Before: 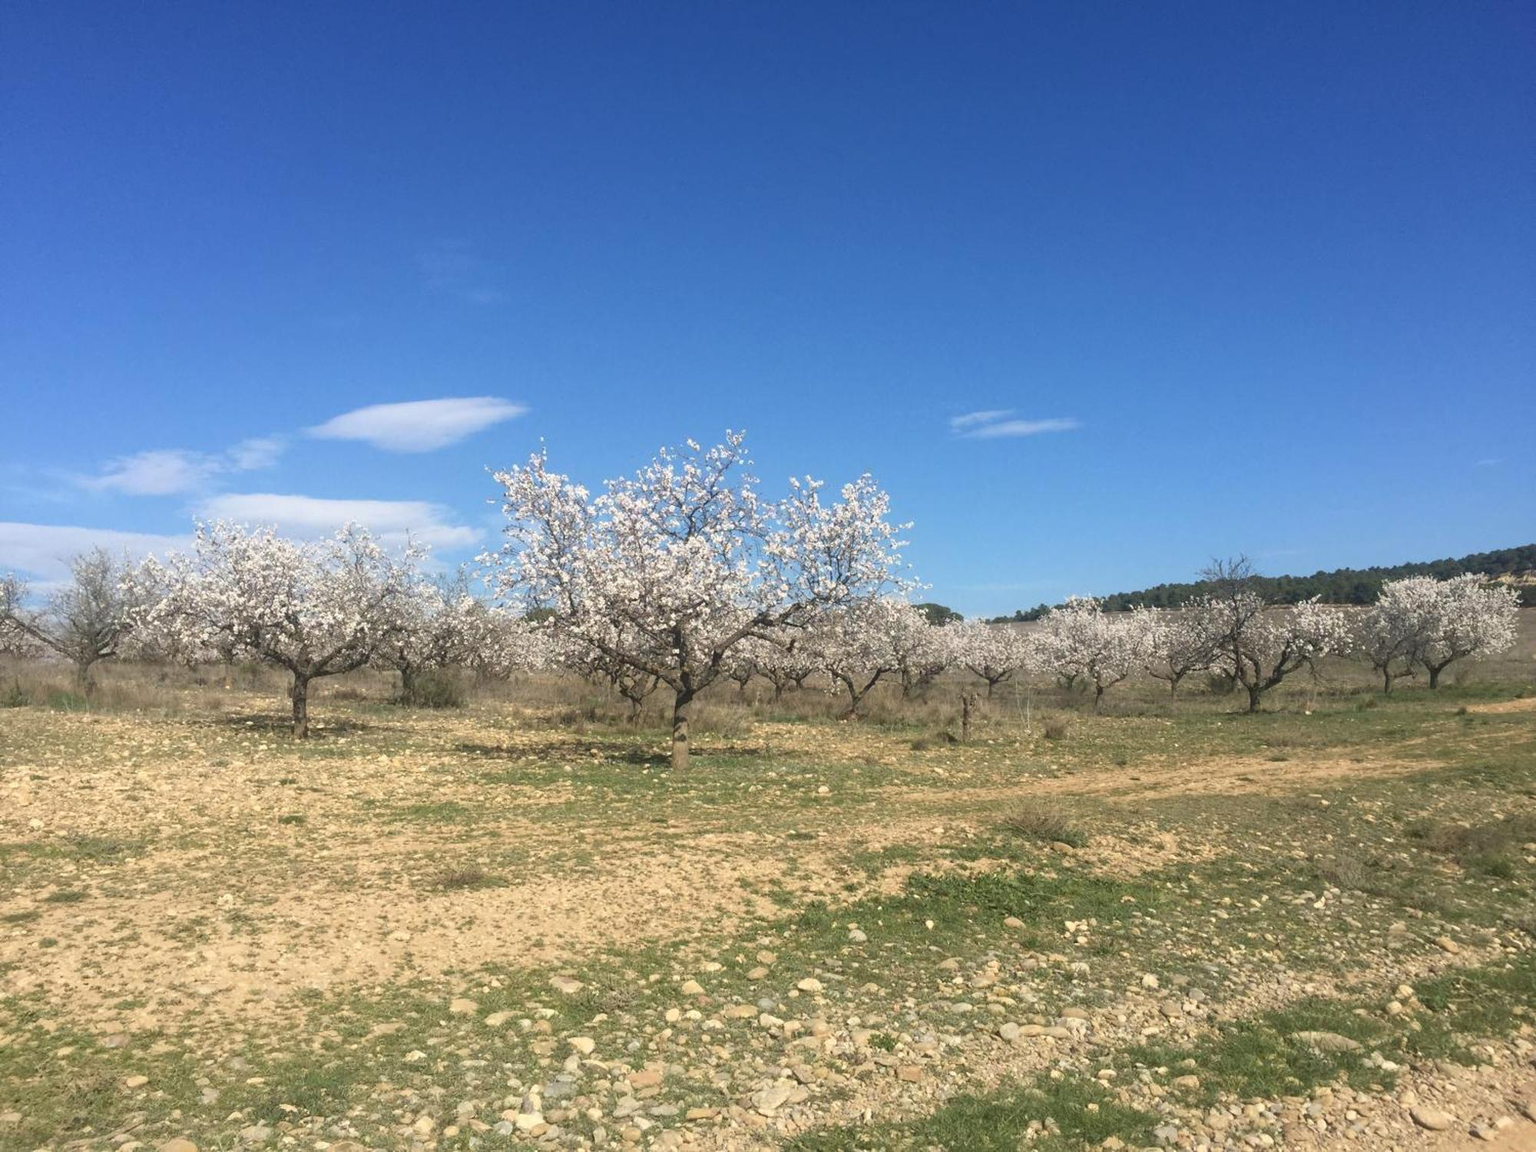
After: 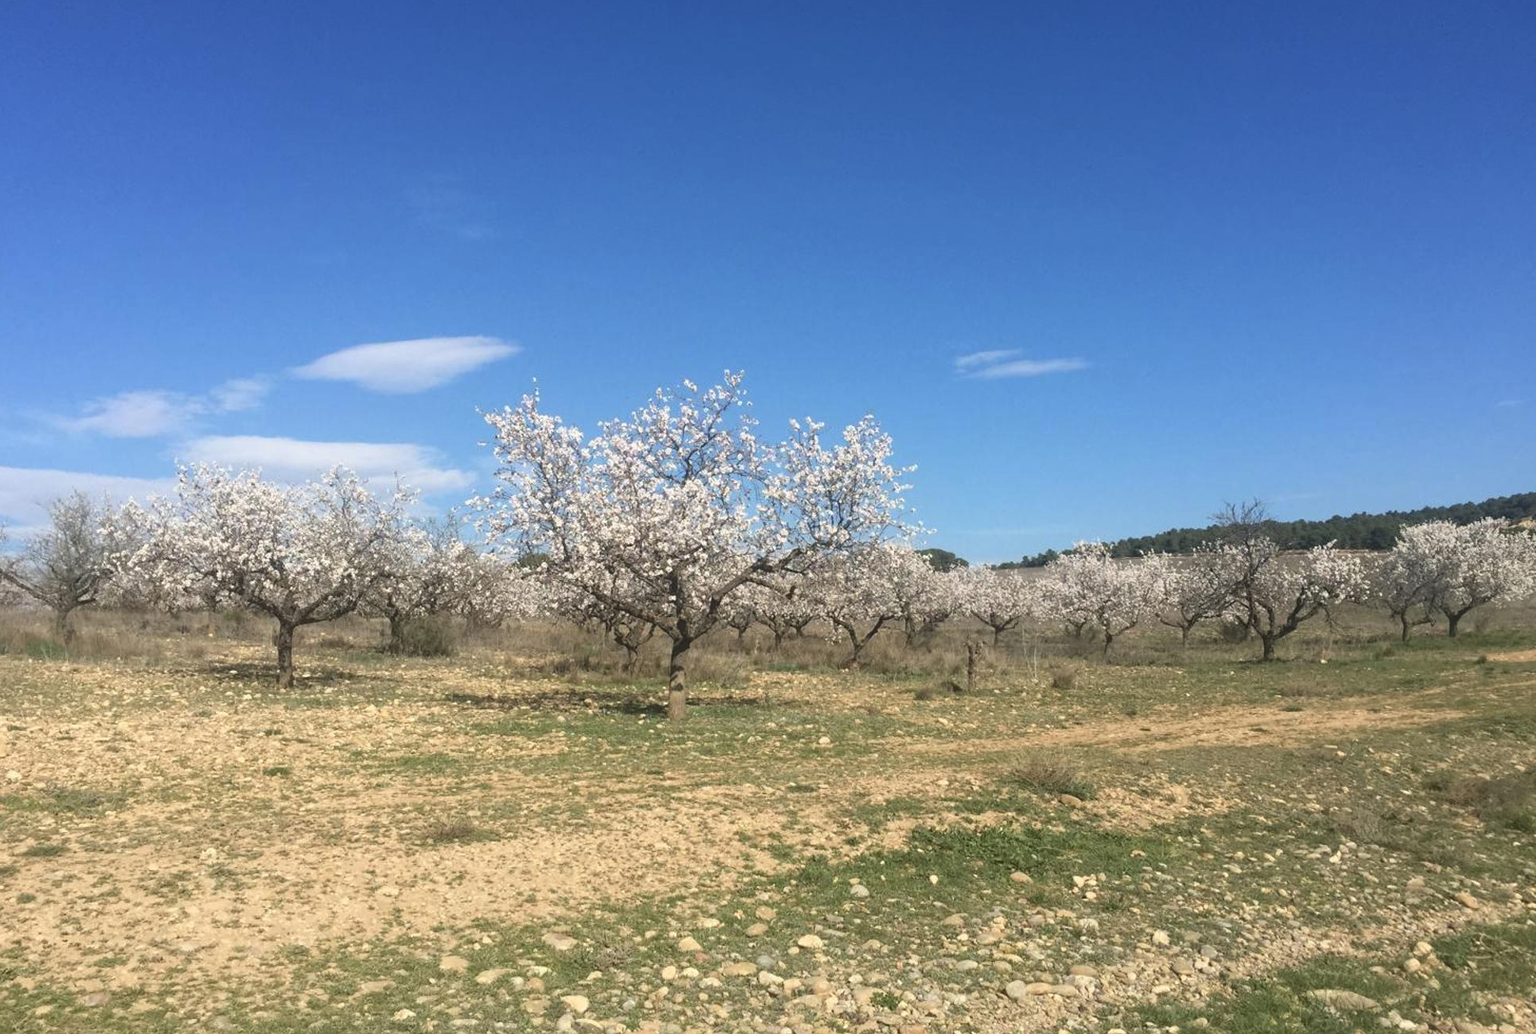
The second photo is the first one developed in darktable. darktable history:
color balance rgb: perceptual saturation grading › global saturation -3%
crop: left 1.507%, top 6.147%, right 1.379%, bottom 6.637%
surface blur: radius 16.53, green 0.002
